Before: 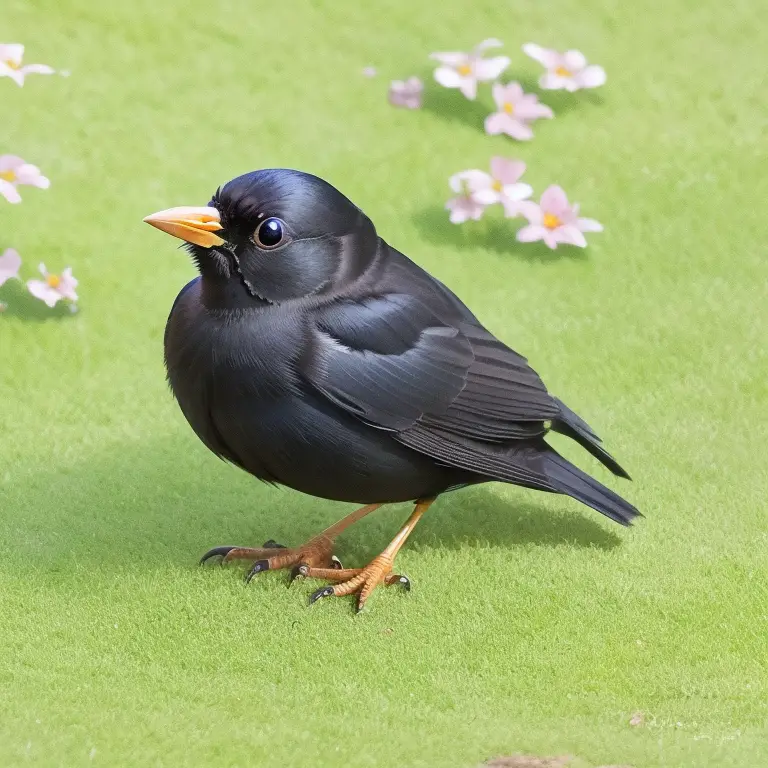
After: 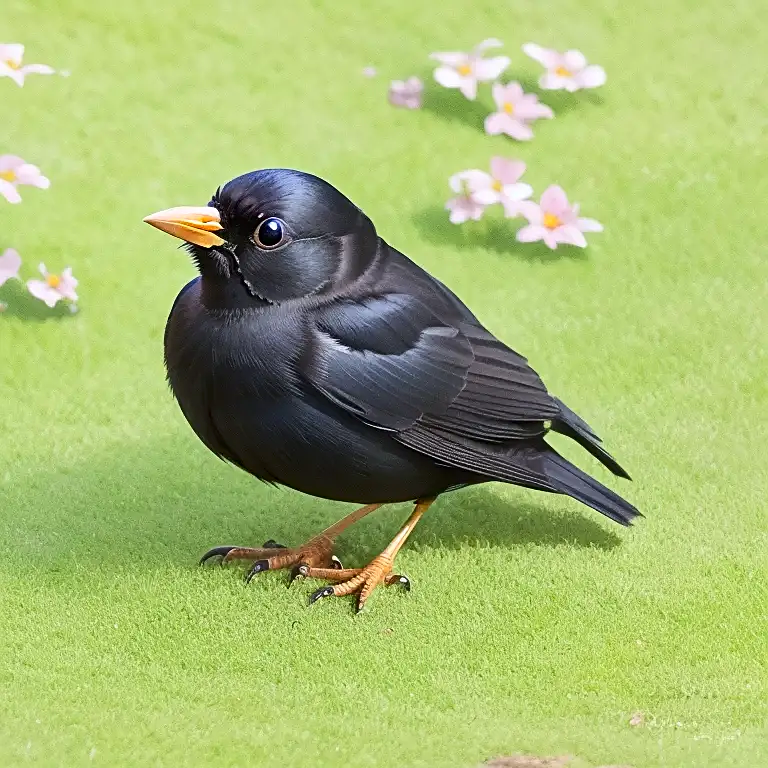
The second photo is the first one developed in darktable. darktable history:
sharpen: on, module defaults
contrast brightness saturation: contrast 0.145, brightness -0.01, saturation 0.097
